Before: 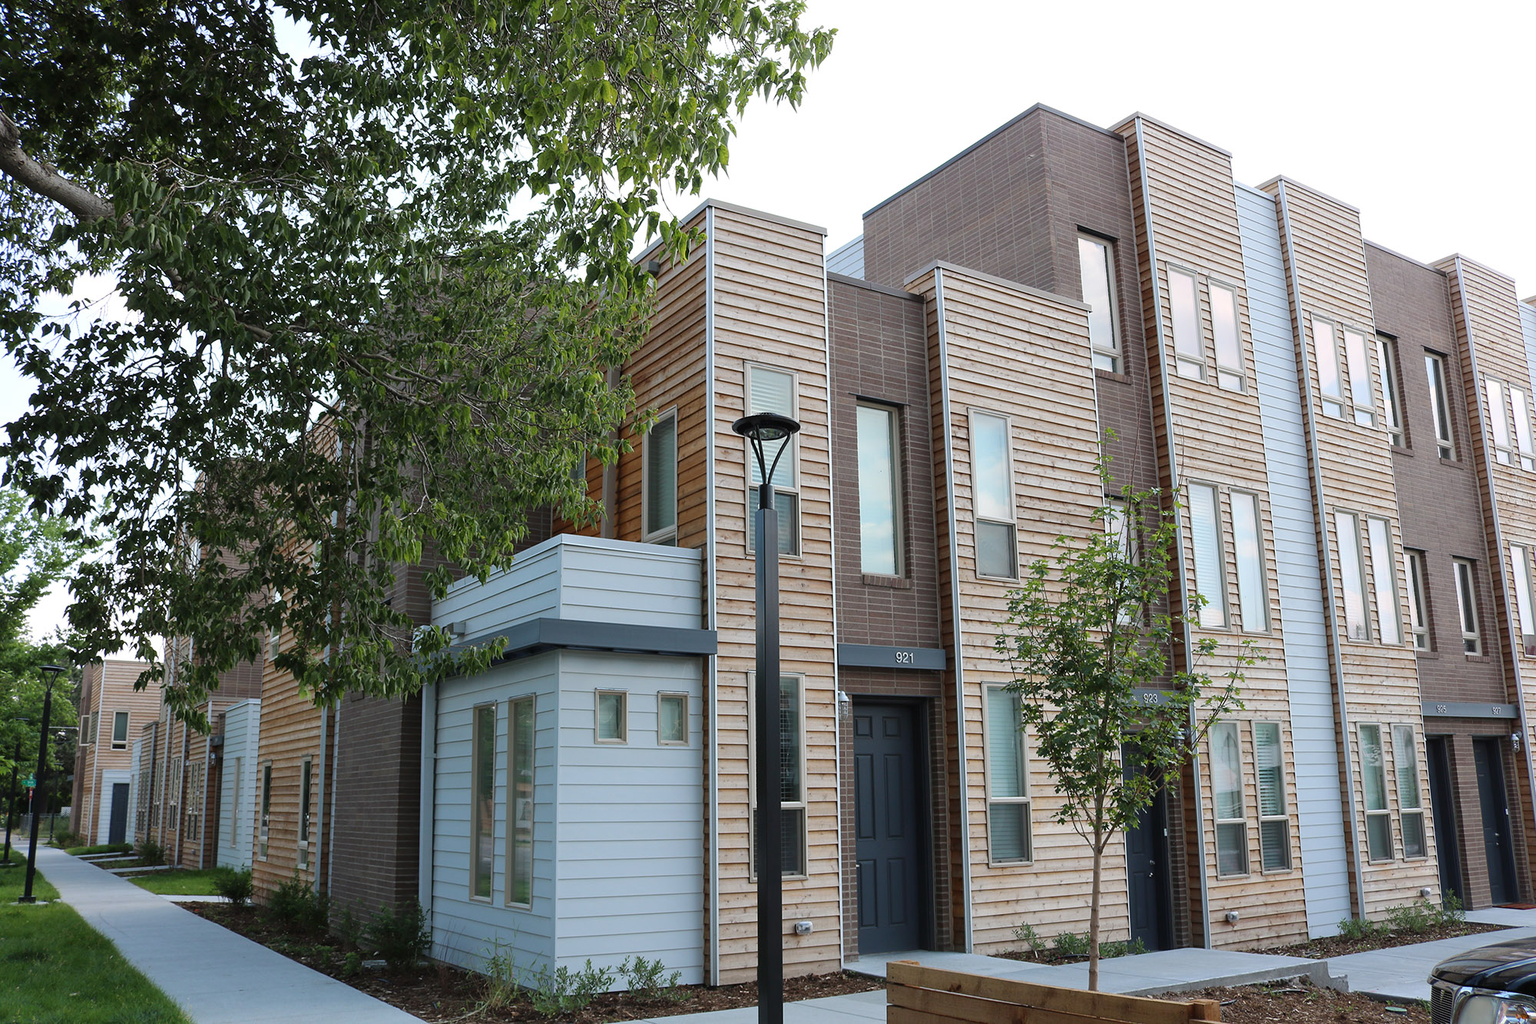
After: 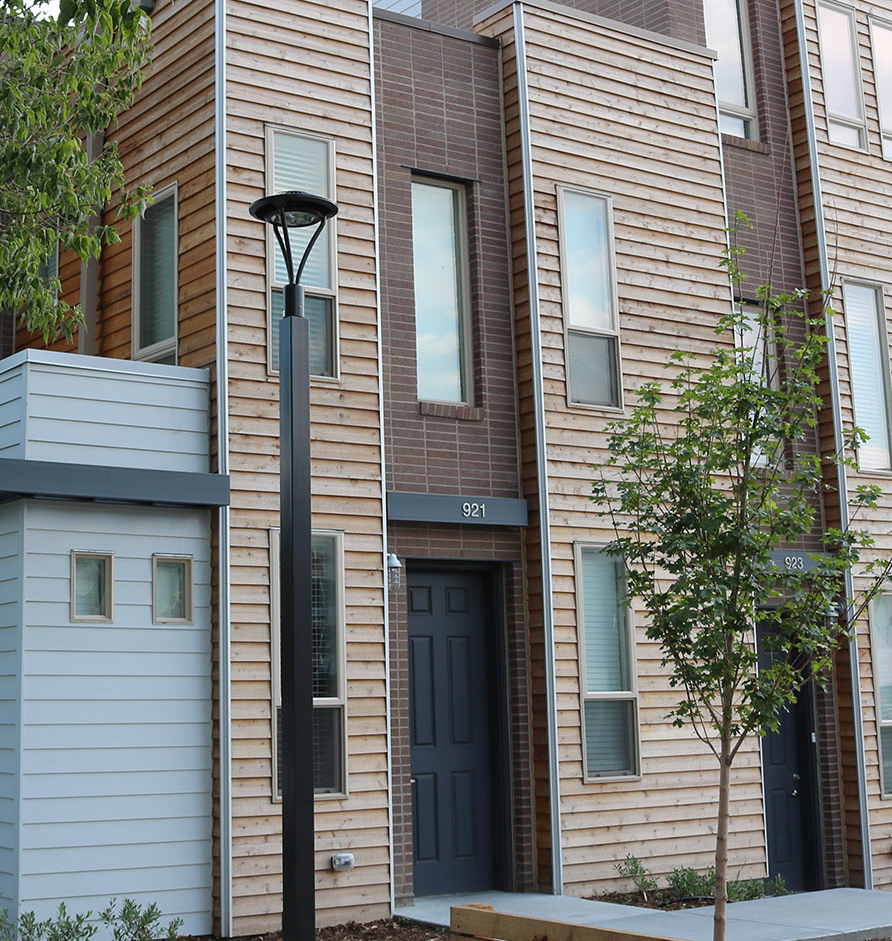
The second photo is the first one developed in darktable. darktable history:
crop: left 35.231%, top 25.964%, right 20.125%, bottom 3.389%
